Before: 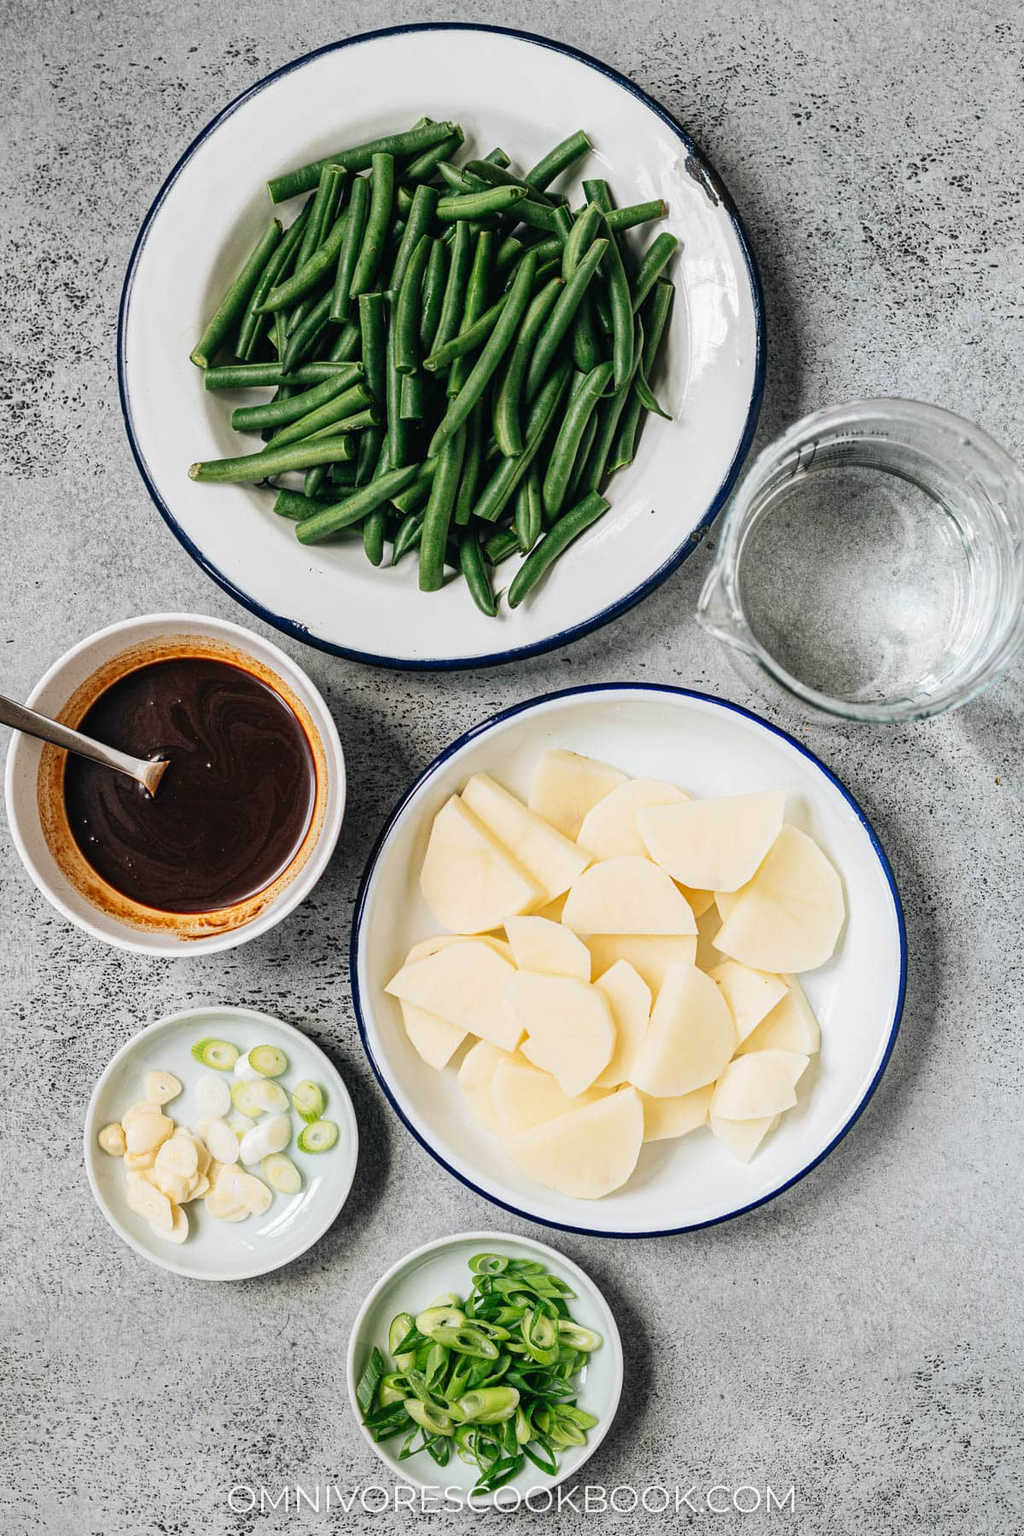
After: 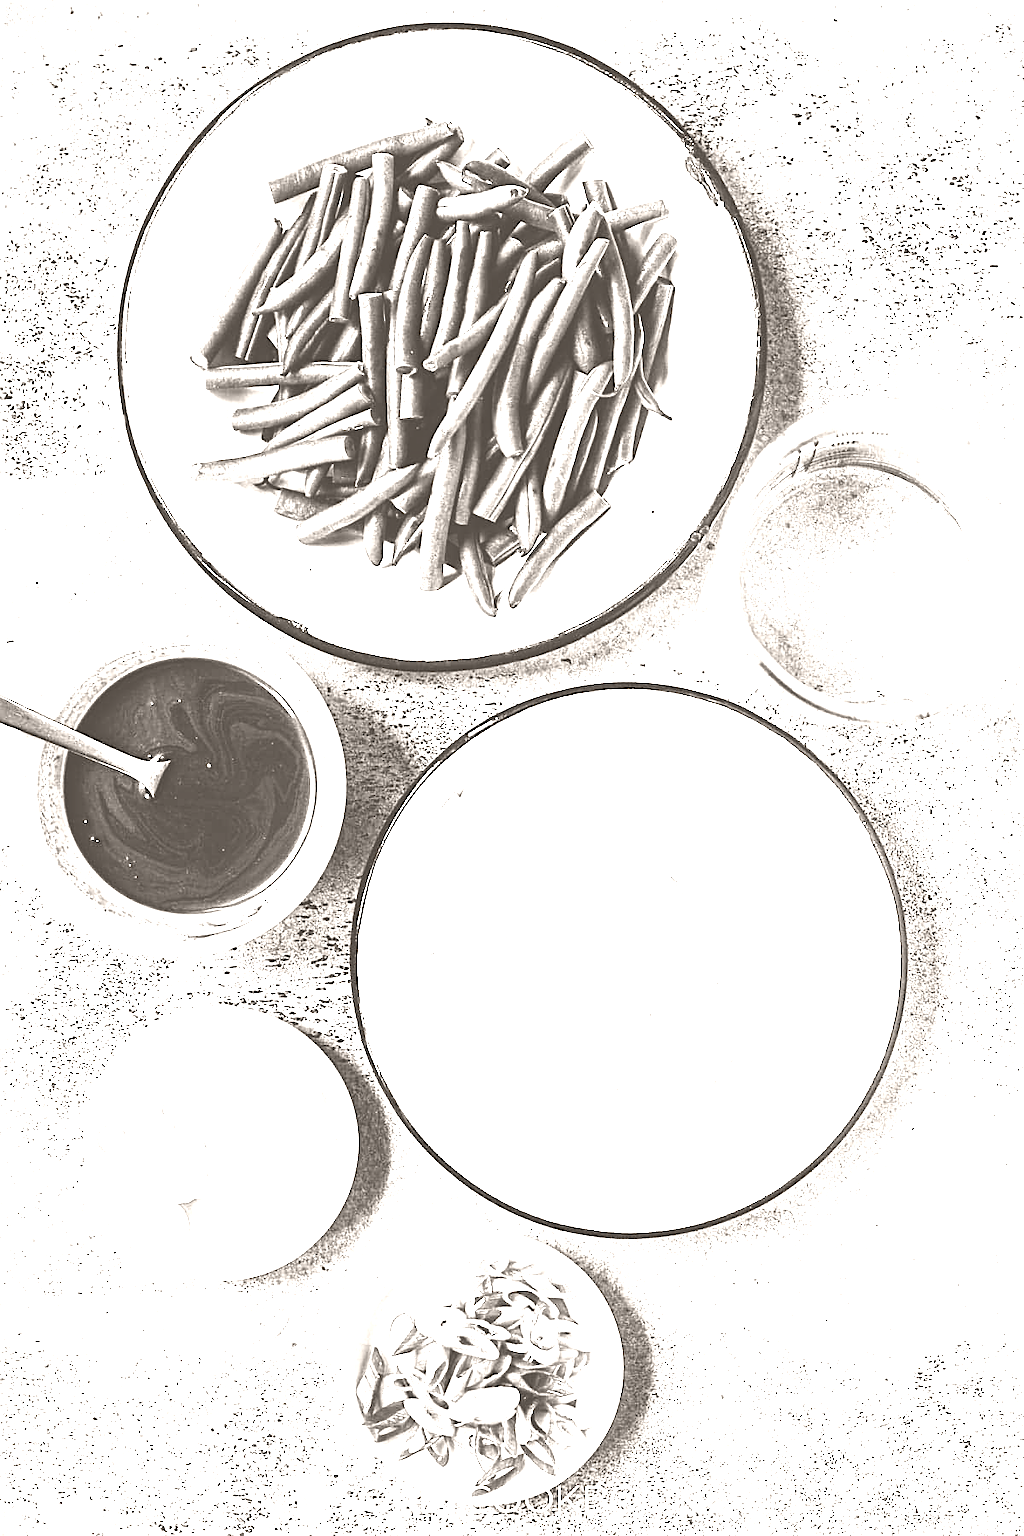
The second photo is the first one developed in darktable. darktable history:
sharpen: on, module defaults
colorize: hue 34.49°, saturation 35.33%, source mix 100%, lightness 55%, version 1
tone equalizer: -8 EV -0.75 EV, -7 EV -0.7 EV, -6 EV -0.6 EV, -5 EV -0.4 EV, -3 EV 0.4 EV, -2 EV 0.6 EV, -1 EV 0.7 EV, +0 EV 0.75 EV, edges refinement/feathering 500, mask exposure compensation -1.57 EV, preserve details no
exposure: exposure 0.999 EV, compensate highlight preservation false
